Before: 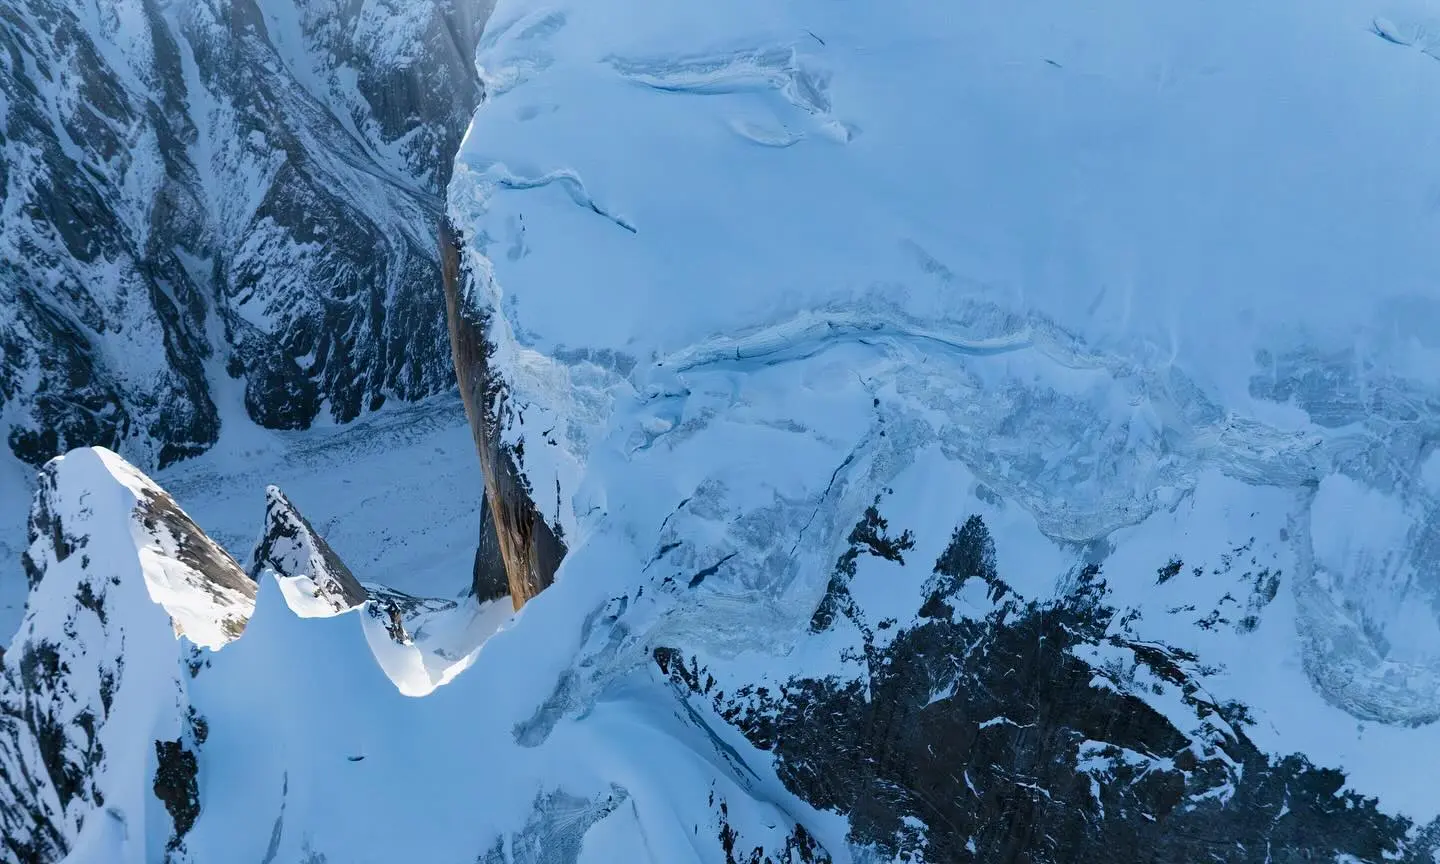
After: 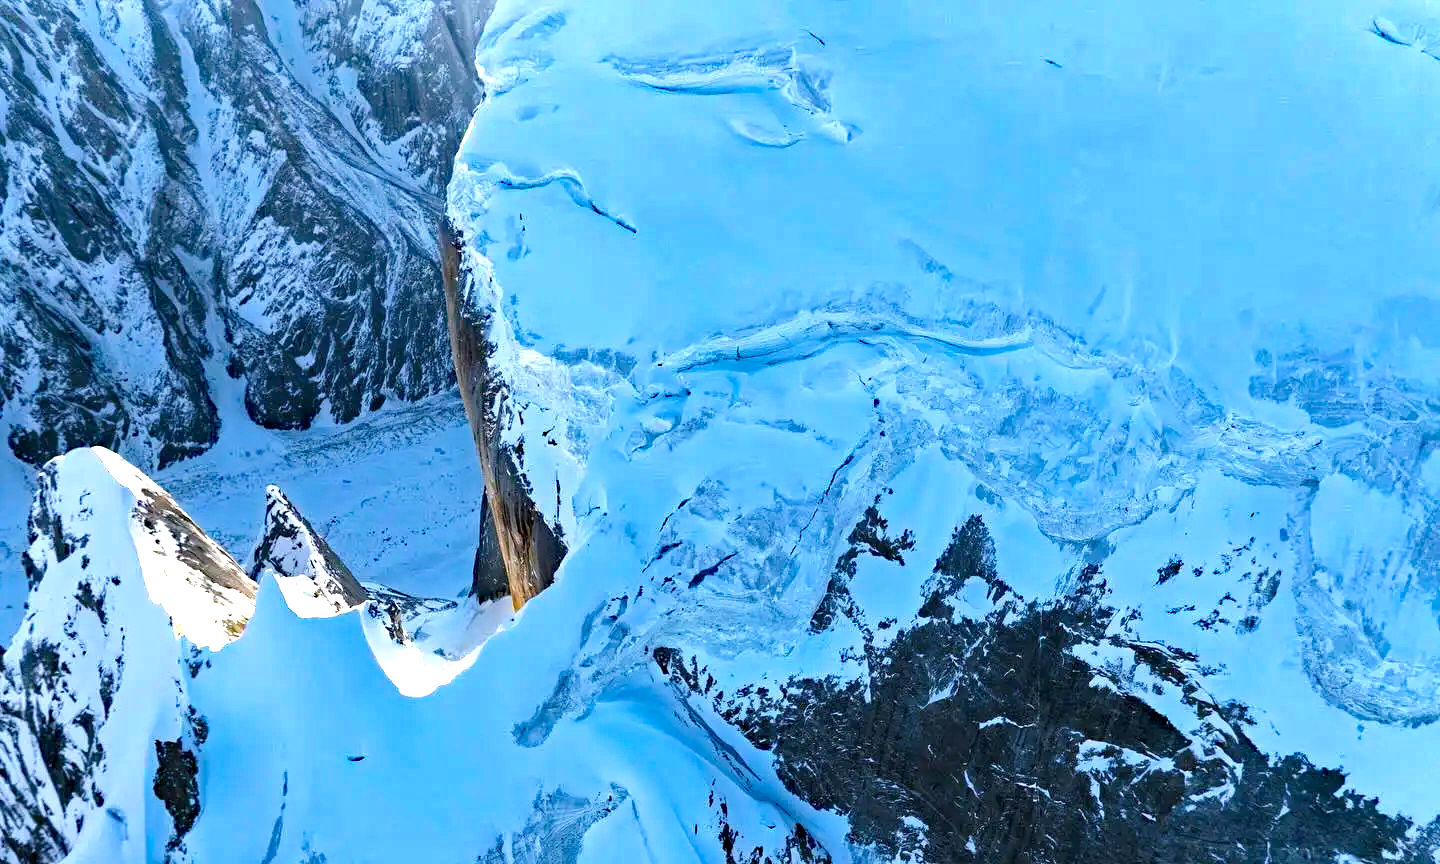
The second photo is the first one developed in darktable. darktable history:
exposure: exposure 0.999 EV, compensate highlight preservation false
haze removal: strength 0.53, distance 0.925, compatibility mode true, adaptive false
